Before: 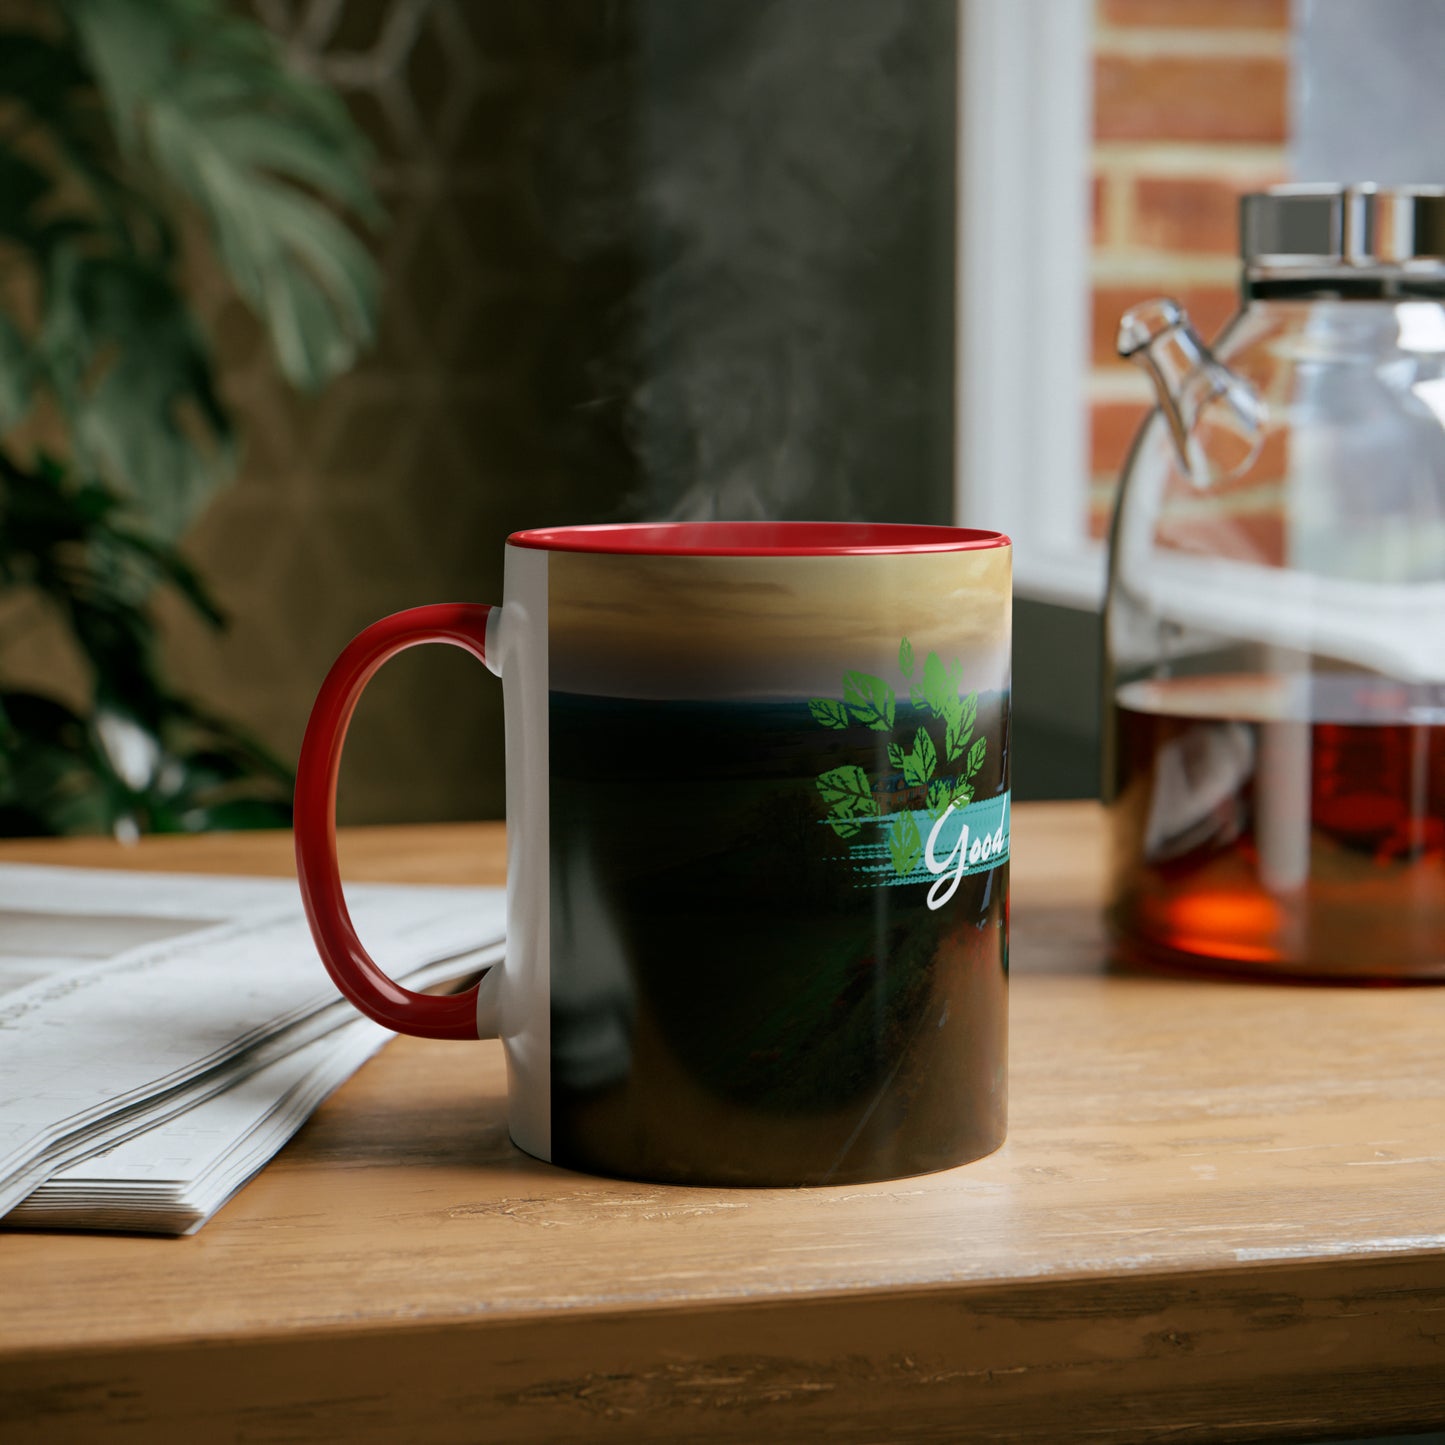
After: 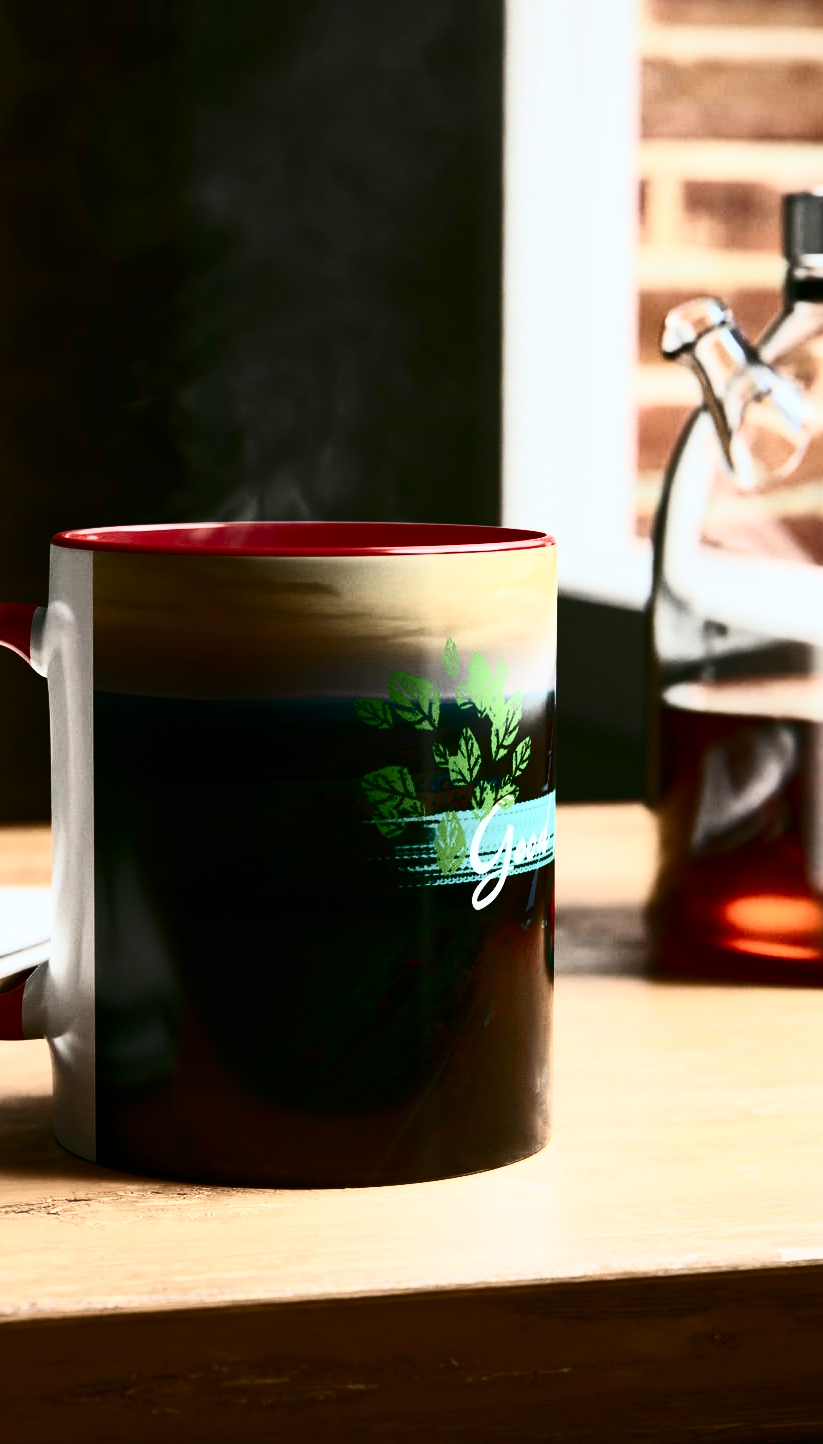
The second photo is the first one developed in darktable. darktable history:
contrast brightness saturation: contrast 0.937, brightness 0.2
crop: left 31.523%, top 0.005%, right 11.476%
